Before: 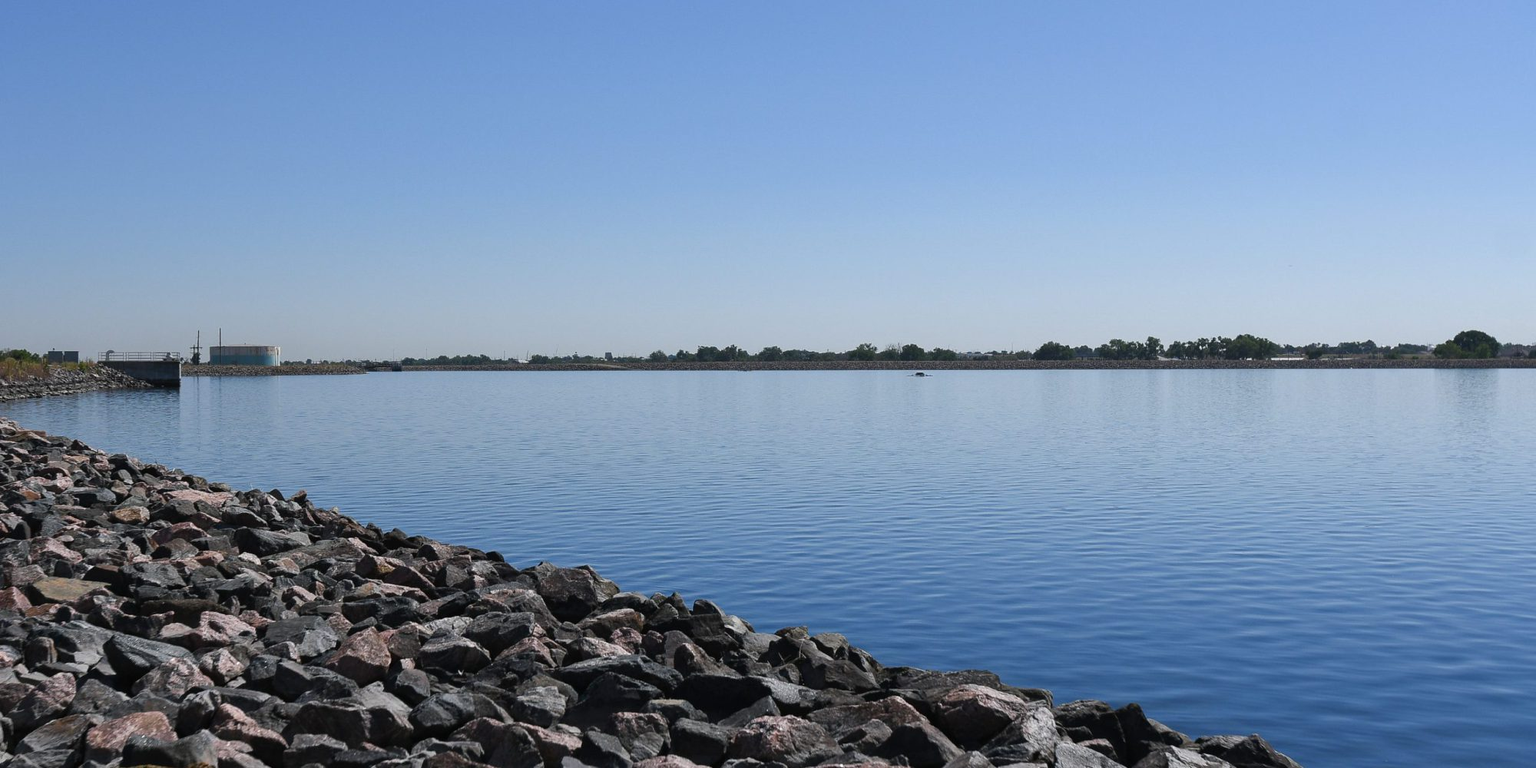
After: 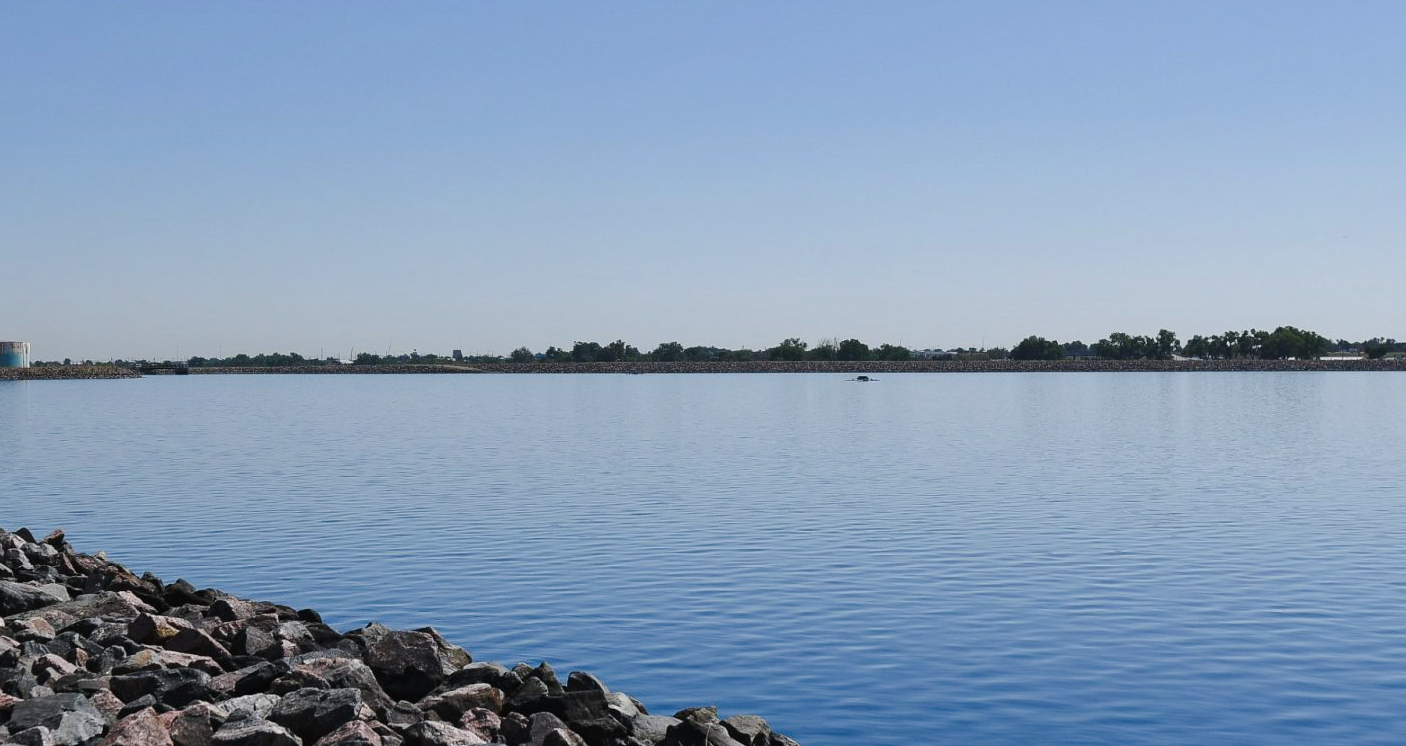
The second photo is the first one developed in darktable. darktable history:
crop and rotate: left 16.786%, top 10.948%, right 12.877%, bottom 14.44%
tone curve: curves: ch0 [(0, 0) (0.23, 0.205) (0.486, 0.52) (0.822, 0.825) (0.994, 0.955)]; ch1 [(0, 0) (0.226, 0.261) (0.379, 0.442) (0.469, 0.472) (0.495, 0.495) (0.514, 0.504) (0.561, 0.568) (0.59, 0.612) (1, 1)]; ch2 [(0, 0) (0.269, 0.299) (0.459, 0.441) (0.498, 0.499) (0.523, 0.52) (0.586, 0.569) (0.635, 0.617) (0.659, 0.681) (0.718, 0.764) (1, 1)], preserve colors none
shadows and highlights: radius 126.6, shadows 30.29, highlights -31.1, low approximation 0.01, soften with gaussian
